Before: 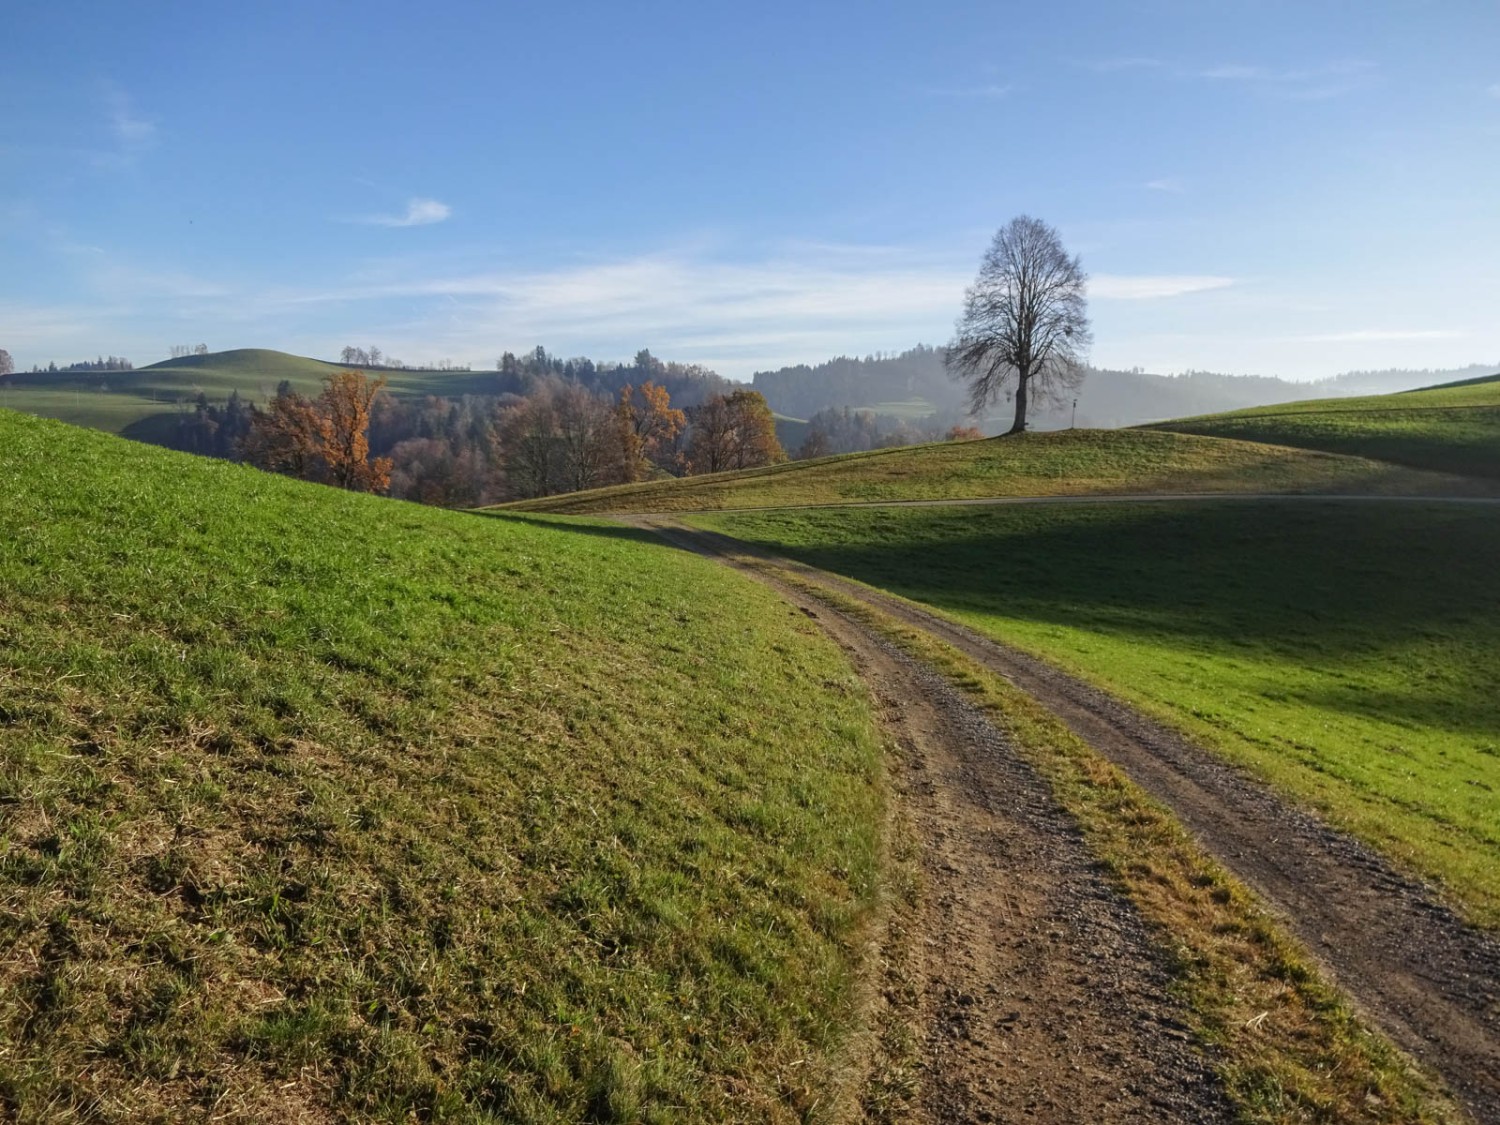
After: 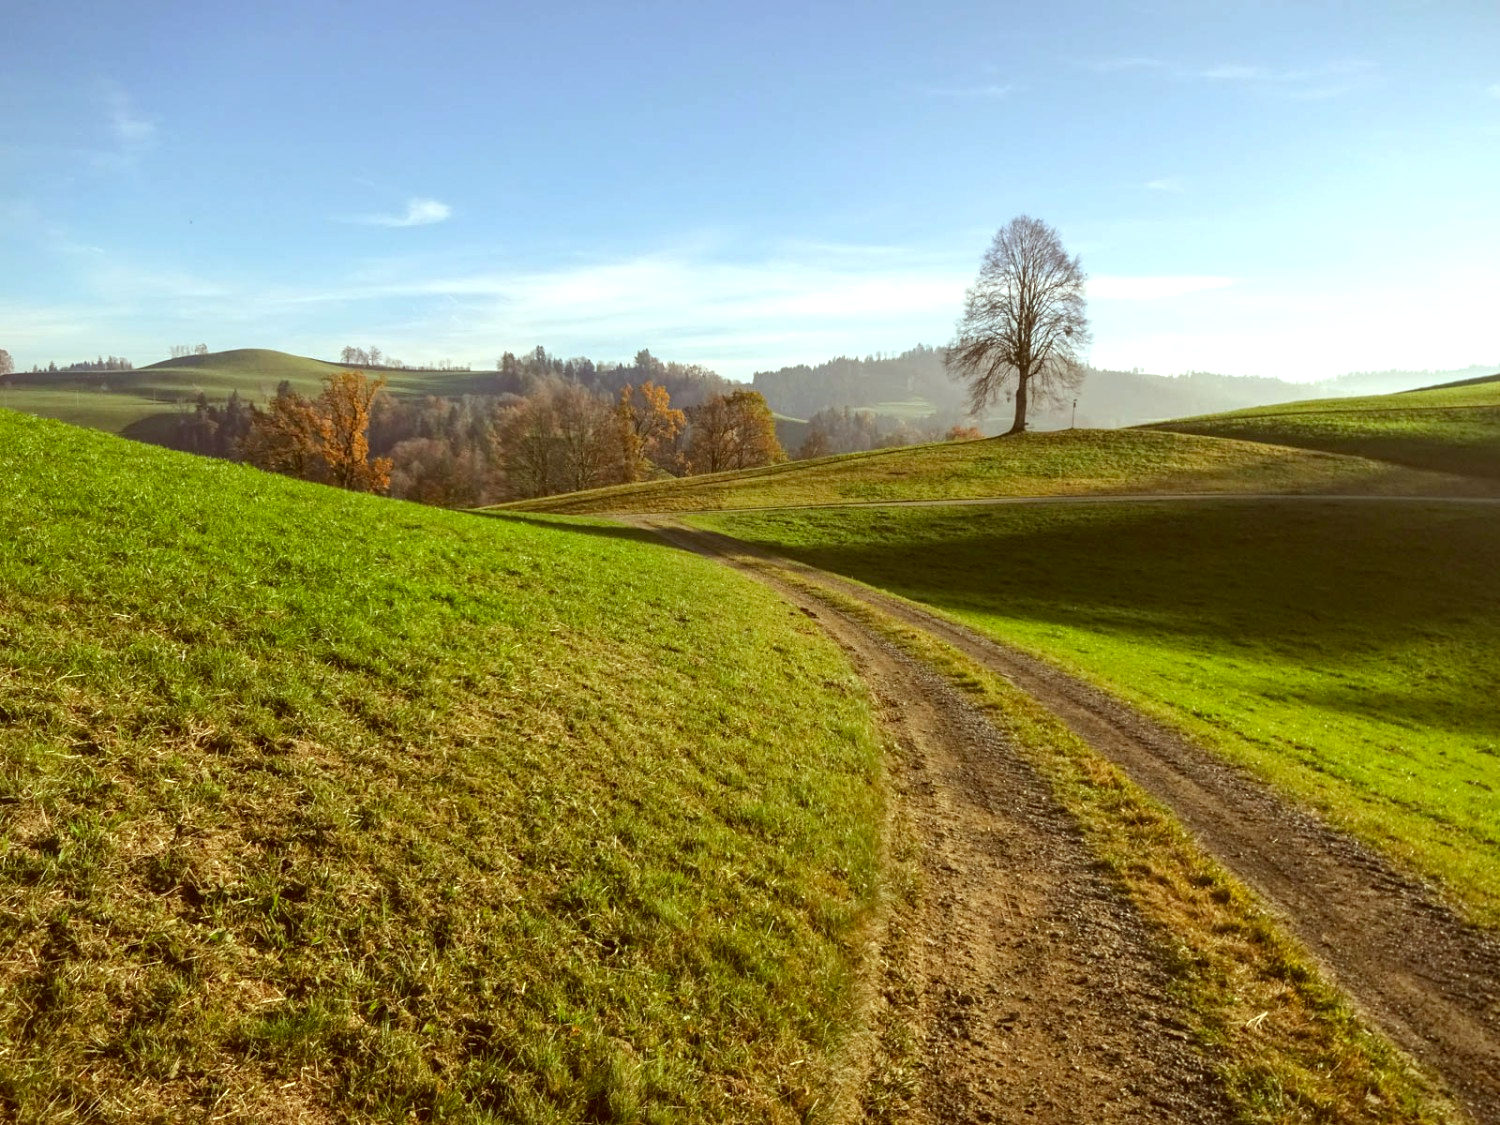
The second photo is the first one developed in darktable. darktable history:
exposure: exposure 0.609 EV, compensate highlight preservation false
color correction: highlights a* -6.09, highlights b* 9.31, shadows a* 10.53, shadows b* 24.08
